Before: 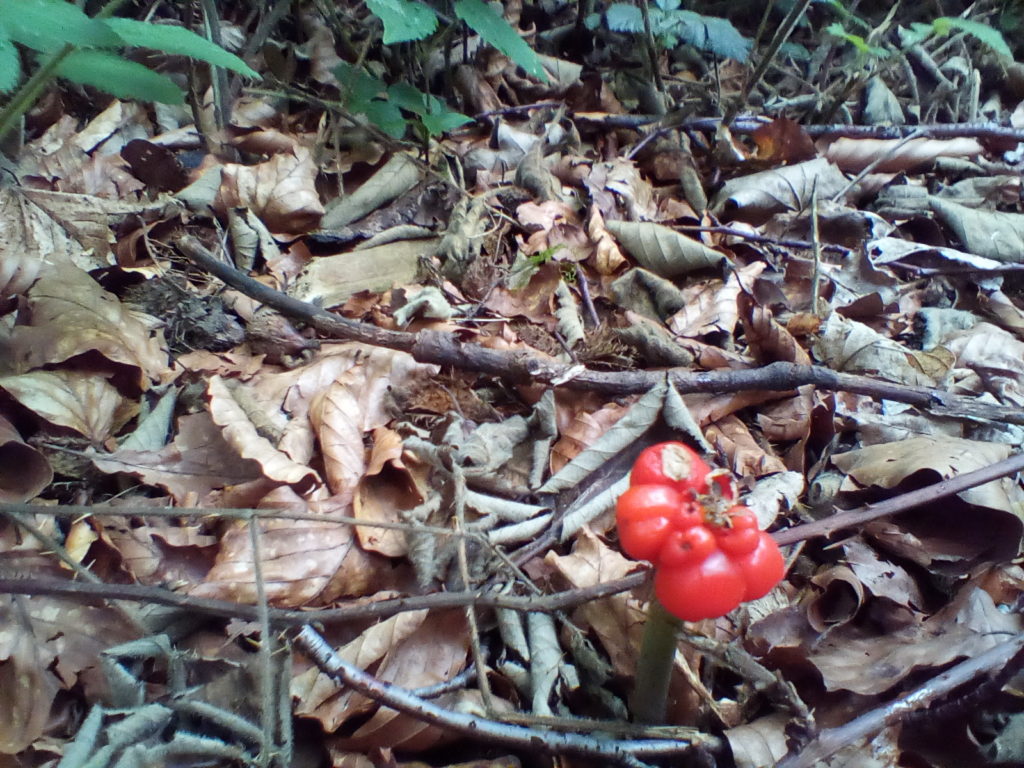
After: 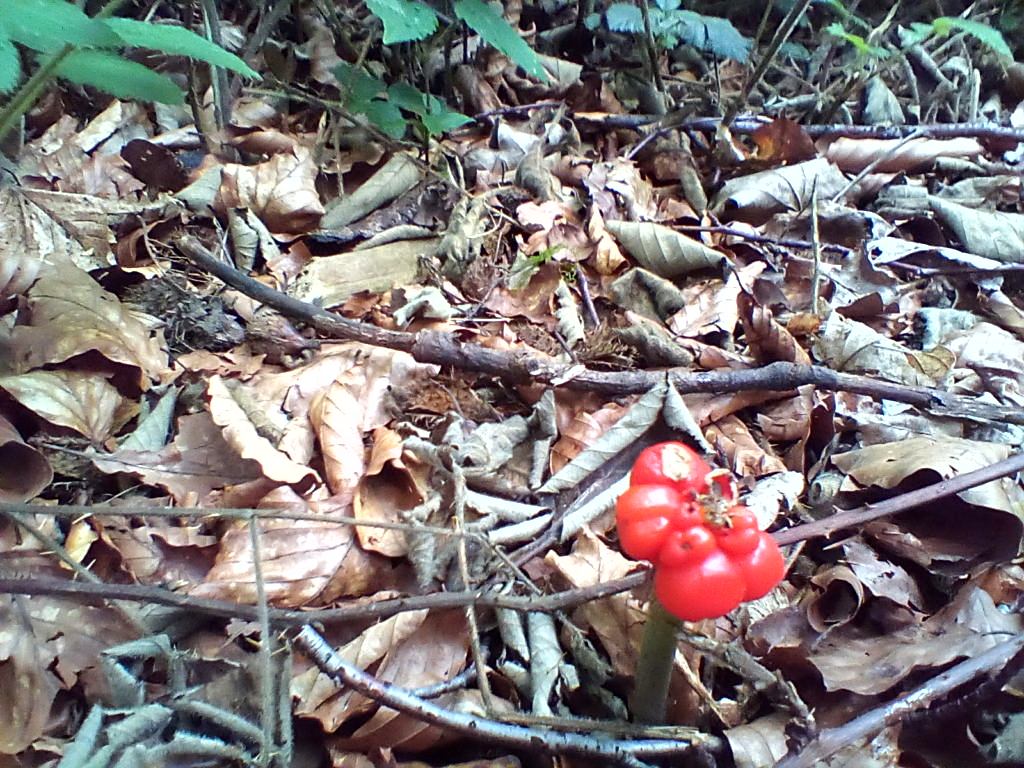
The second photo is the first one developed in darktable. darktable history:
exposure: exposure 0.609 EV, compensate highlight preservation false
shadows and highlights: shadows -19.99, white point adjustment -2.15, highlights -35
sharpen: on, module defaults
